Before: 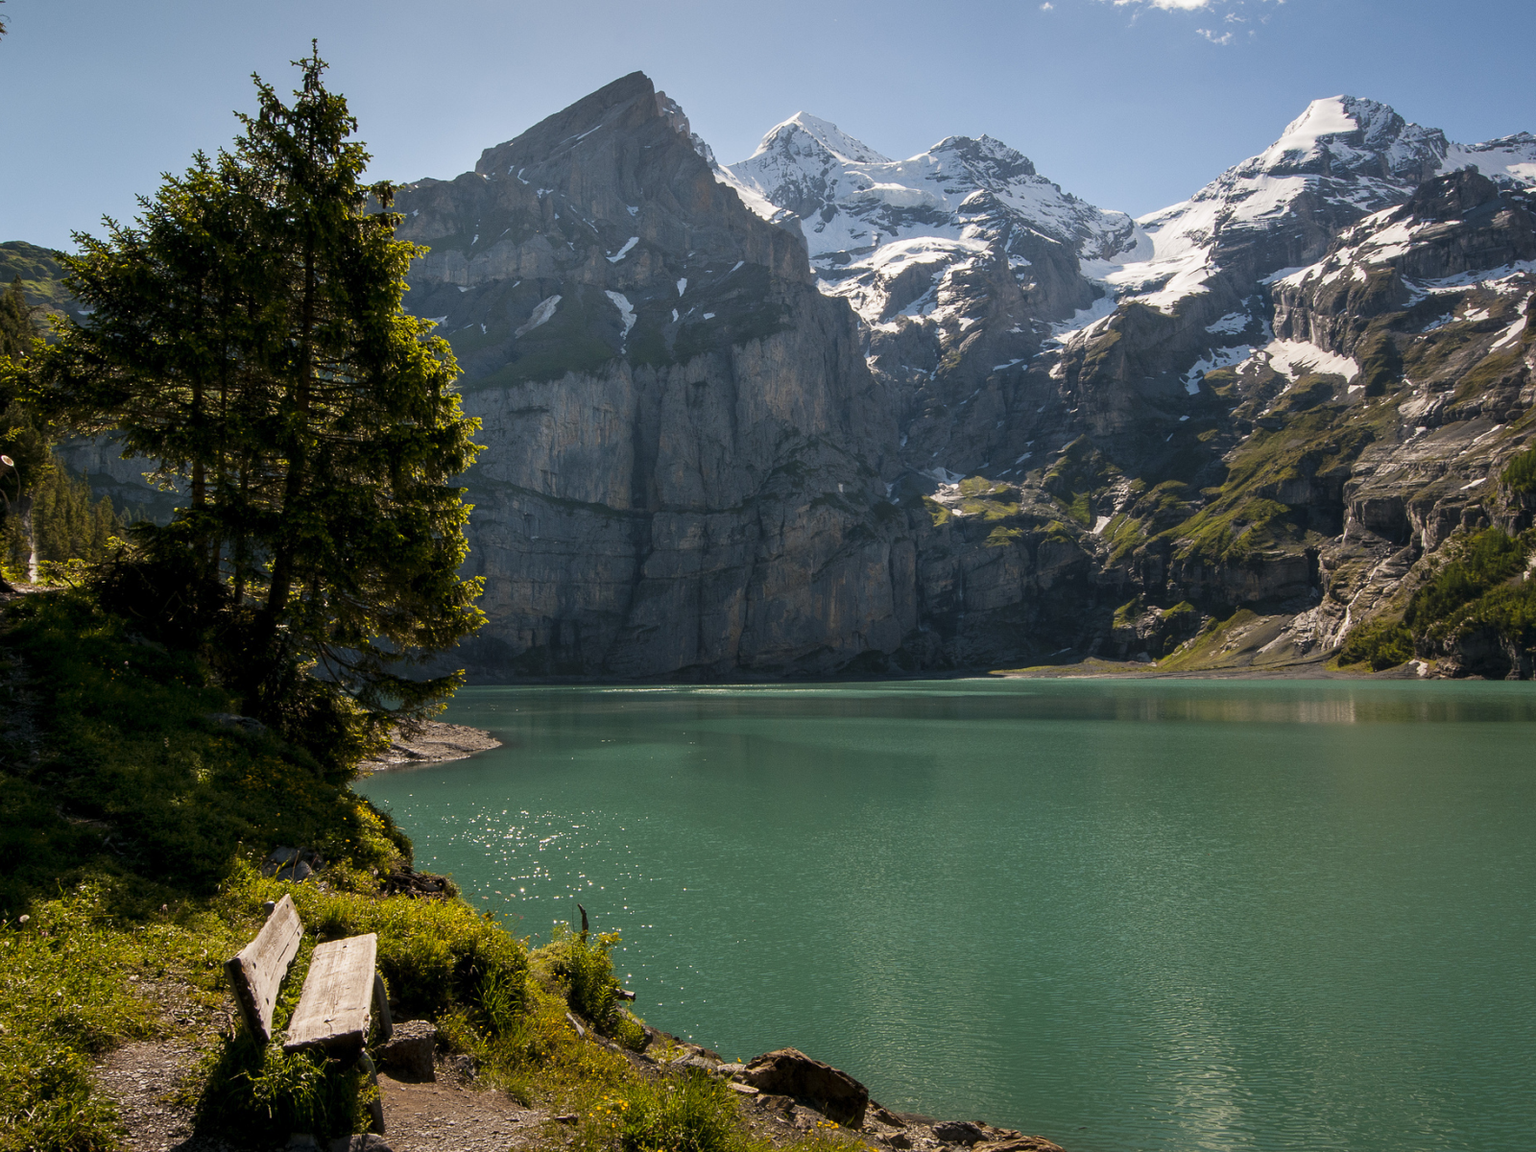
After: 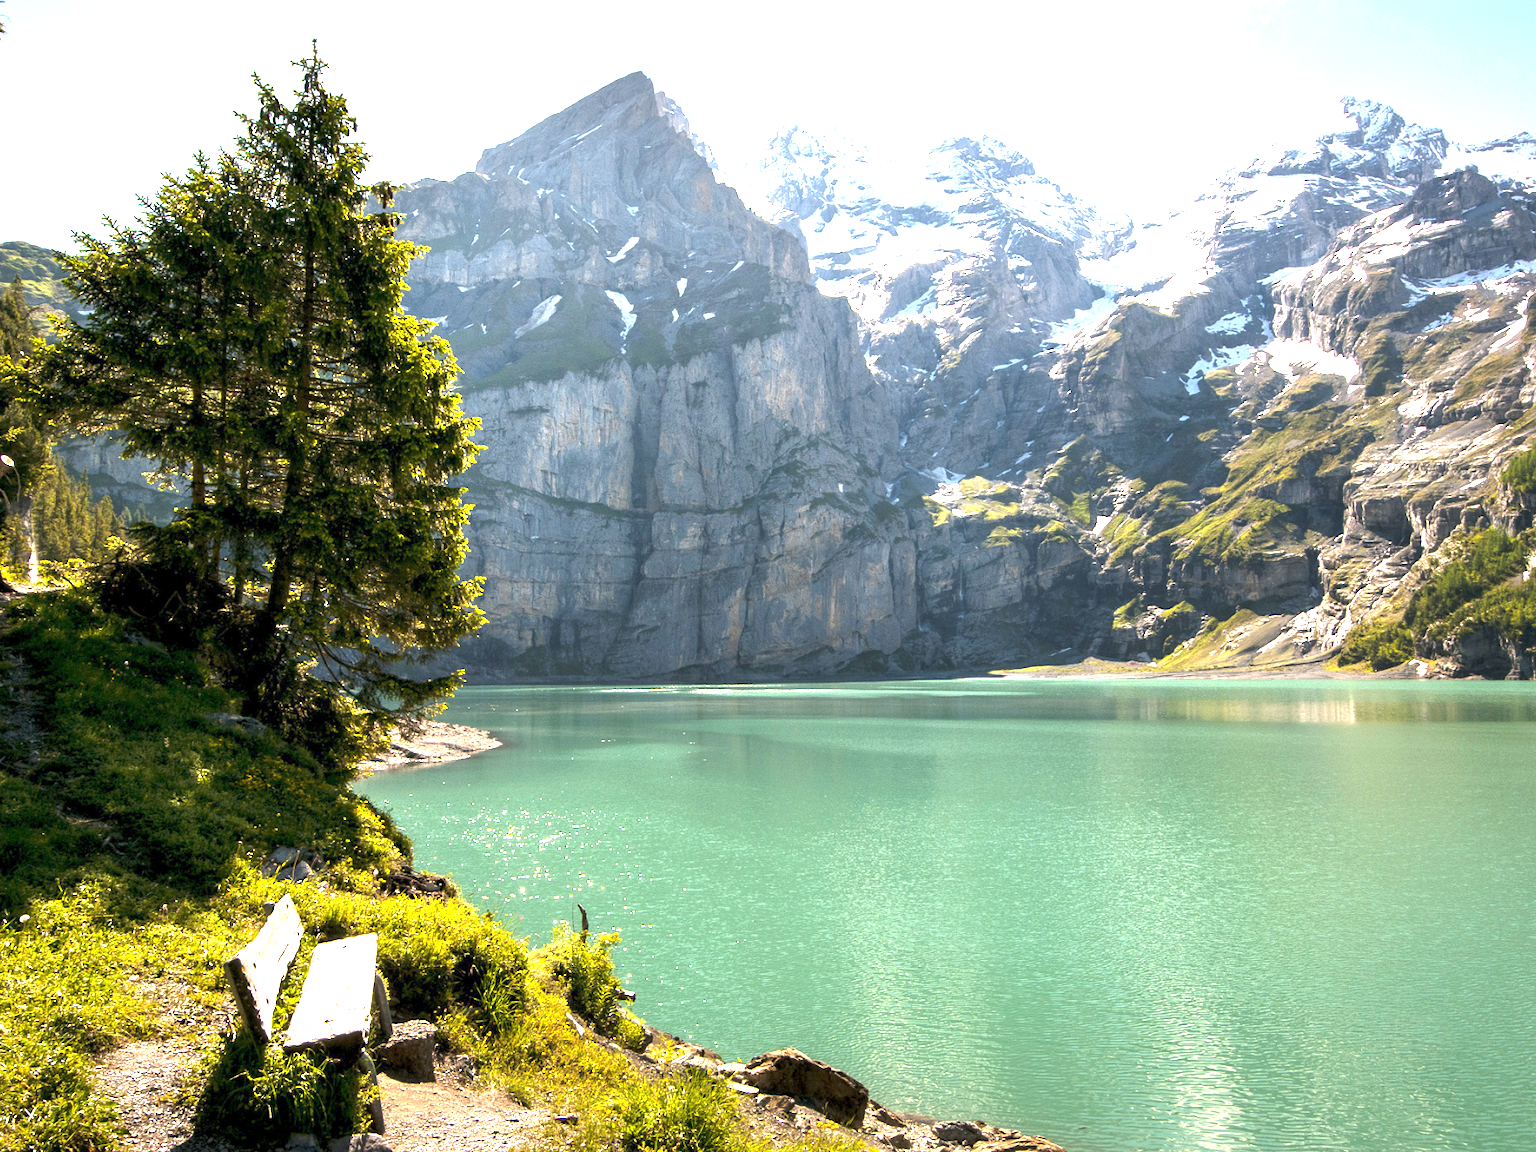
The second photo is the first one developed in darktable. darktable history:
exposure: exposure 2.242 EV, compensate highlight preservation false
